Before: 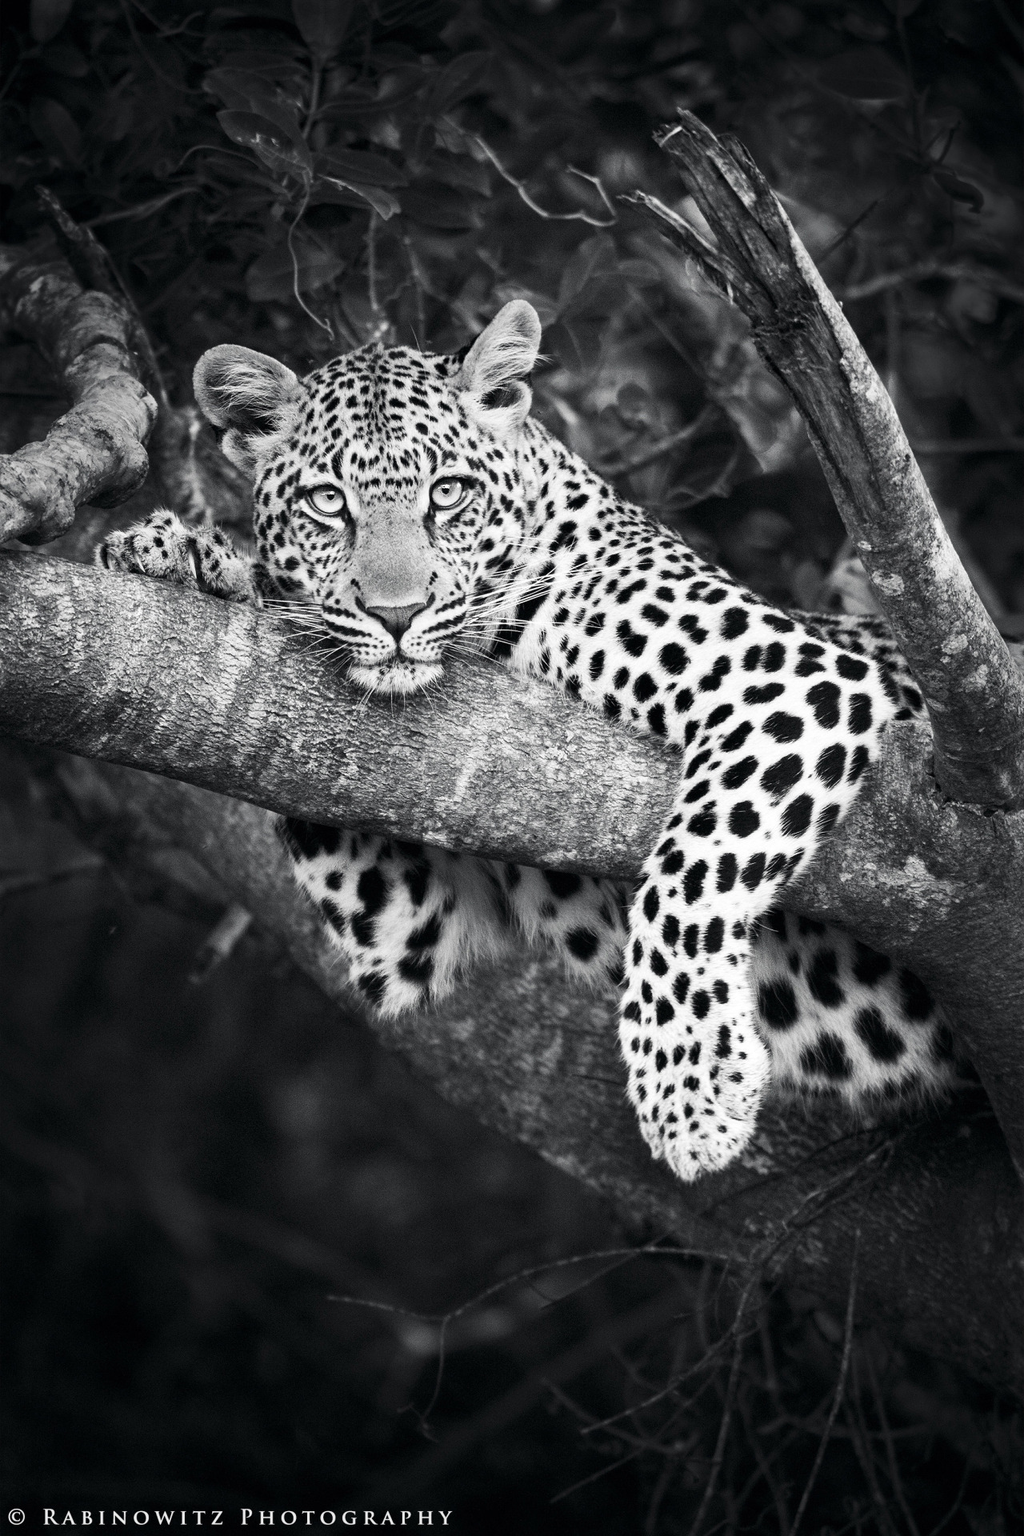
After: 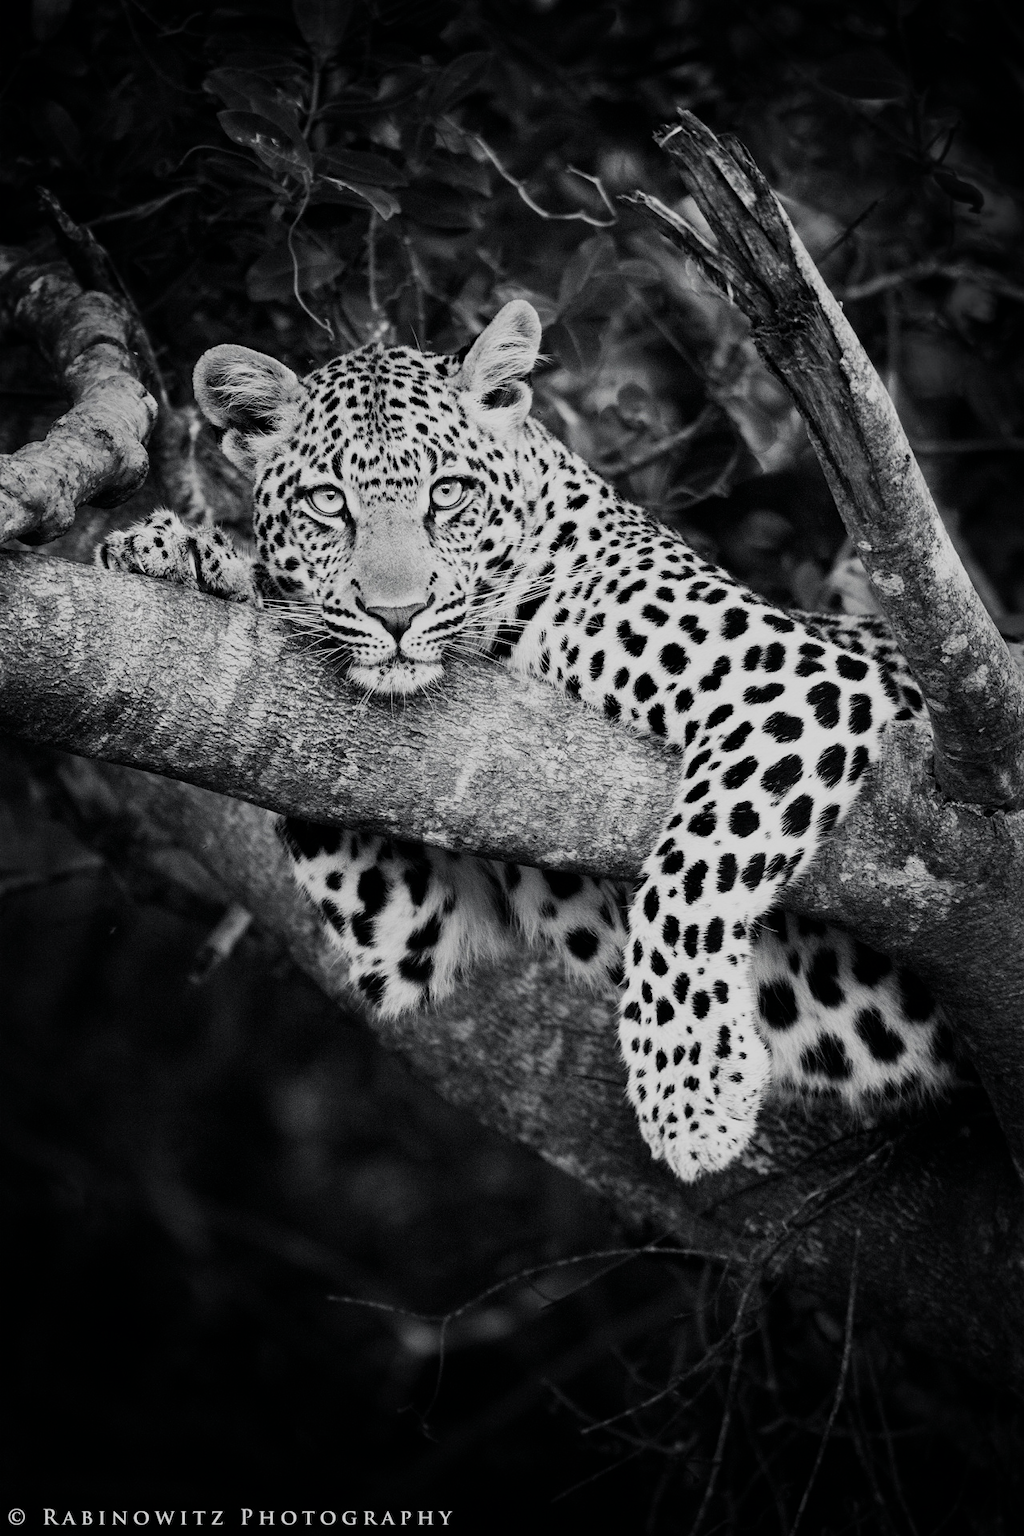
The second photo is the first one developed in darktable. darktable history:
filmic rgb: black relative exposure -7.65 EV, white relative exposure 4.56 EV, threshold 2.96 EV, hardness 3.61, enable highlight reconstruction true
